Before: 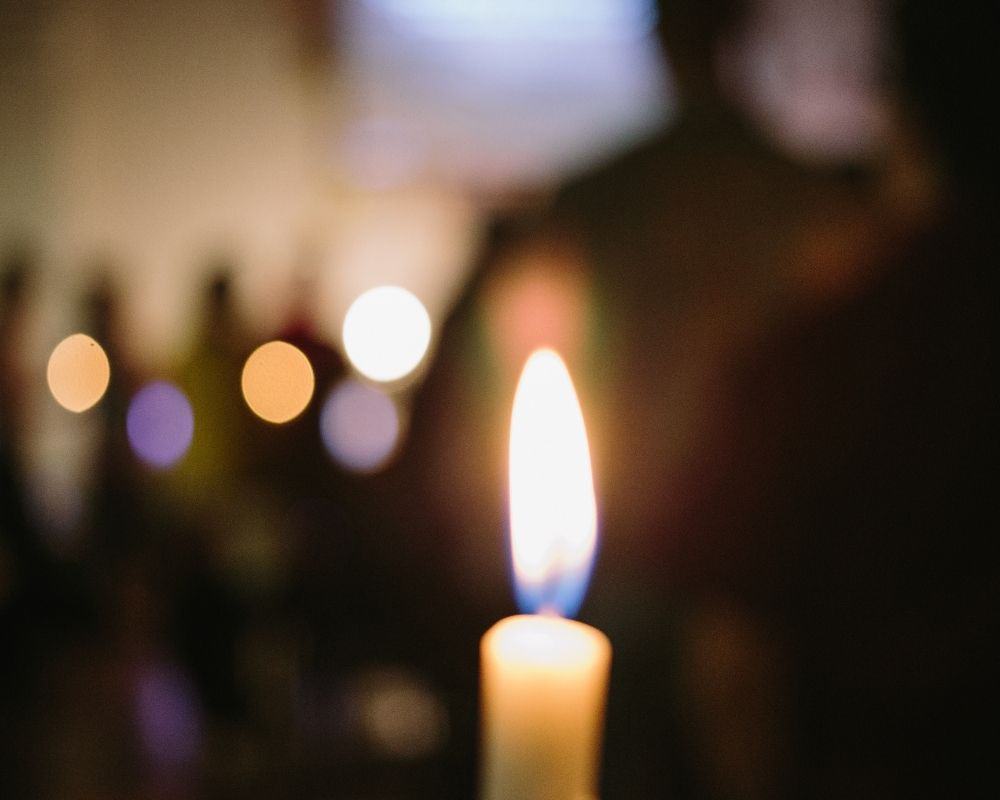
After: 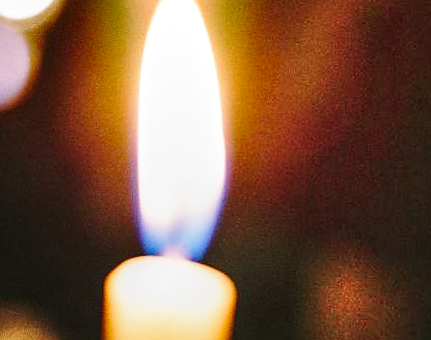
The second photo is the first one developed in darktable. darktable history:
rotate and perspective: rotation 1.72°, automatic cropping off
local contrast: detail 130%
exposure: compensate highlight preservation false
color balance rgb: perceptual saturation grading › global saturation 20%, perceptual saturation grading › highlights -25%, perceptual saturation grading › shadows 25%
crop: left 37.221%, top 45.169%, right 20.63%, bottom 13.777%
sharpen: radius 1.559, amount 0.373, threshold 1.271
shadows and highlights: shadows 75, highlights -60.85, soften with gaussian
base curve: curves: ch0 [(0, 0) (0.028, 0.03) (0.121, 0.232) (0.46, 0.748) (0.859, 0.968) (1, 1)], preserve colors none
